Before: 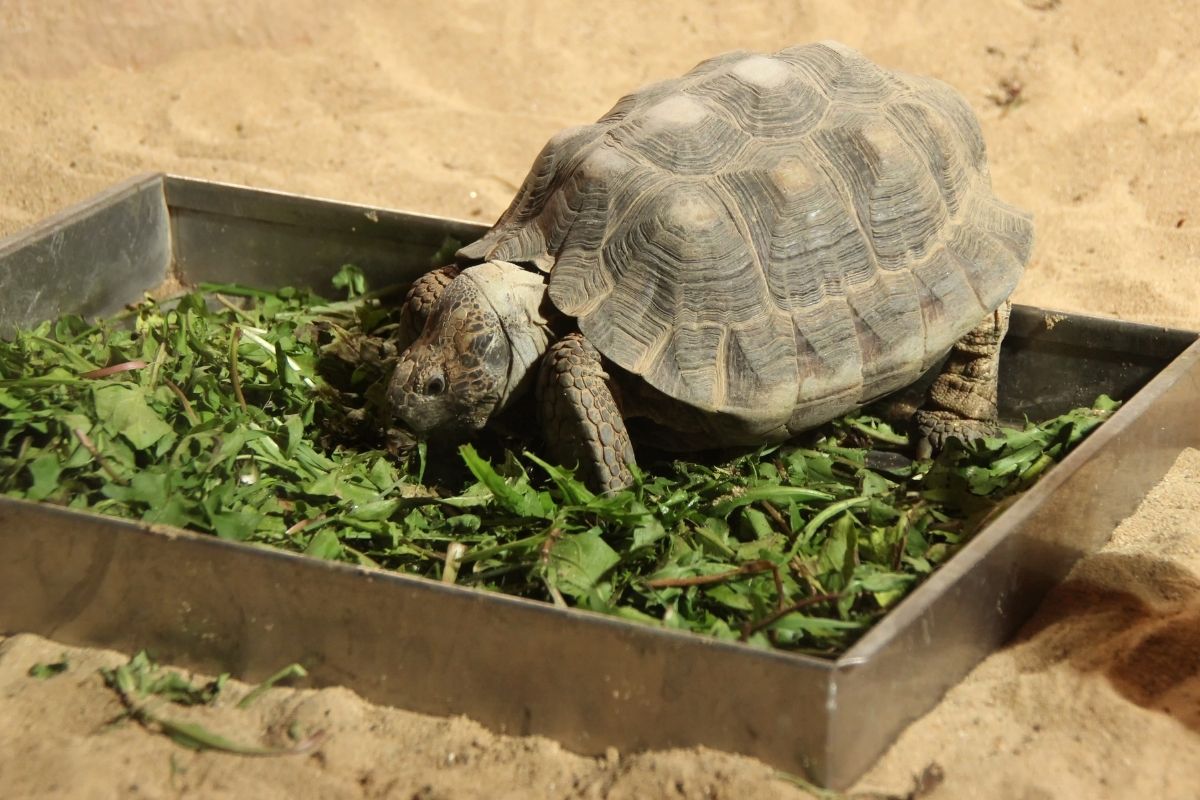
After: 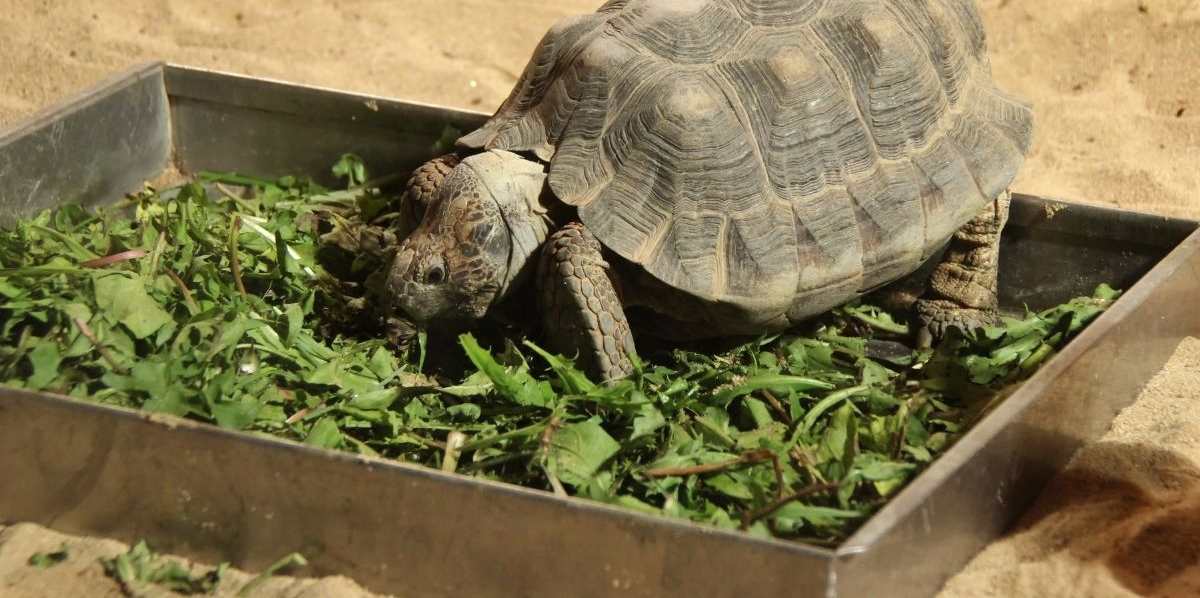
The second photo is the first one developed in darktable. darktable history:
crop: top 13.95%, bottom 11.285%
shadows and highlights: shadows 60.55, soften with gaussian
